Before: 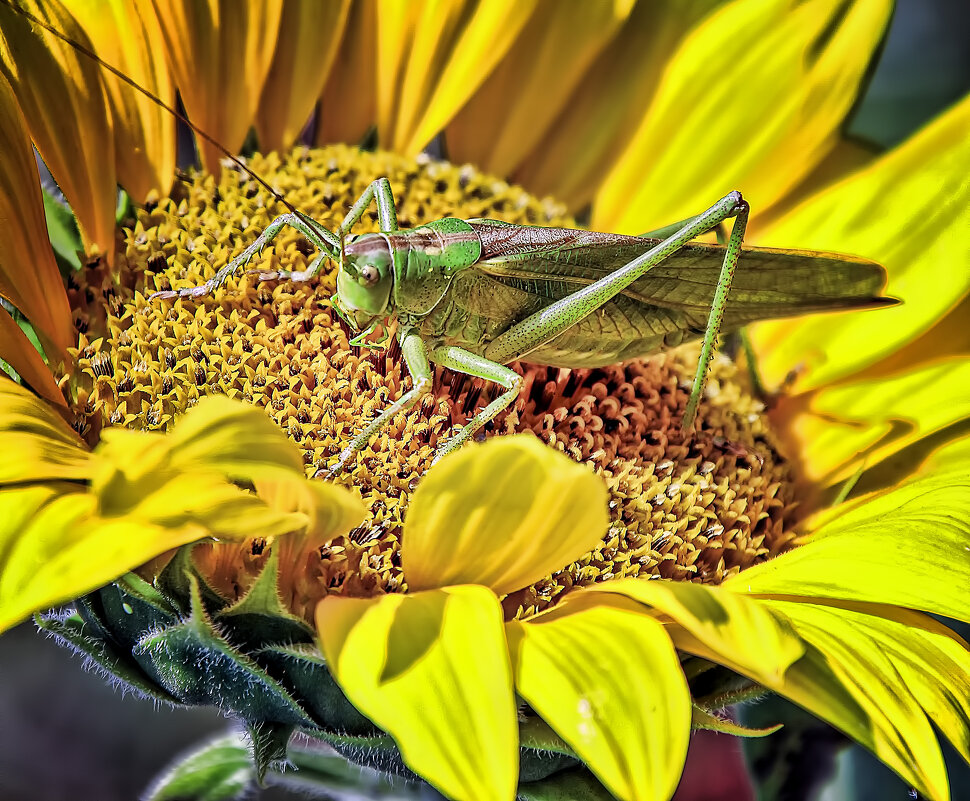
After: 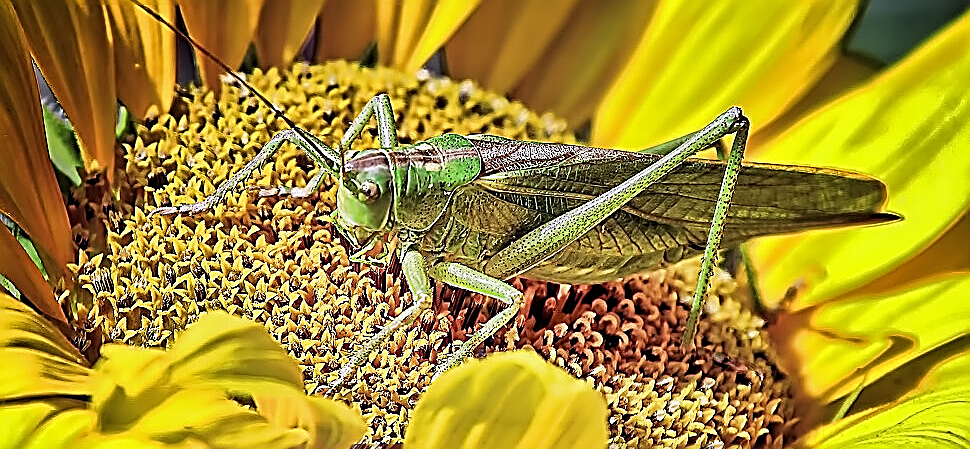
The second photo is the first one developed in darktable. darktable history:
crop and rotate: top 10.489%, bottom 33.382%
sharpen: amount 1.867
